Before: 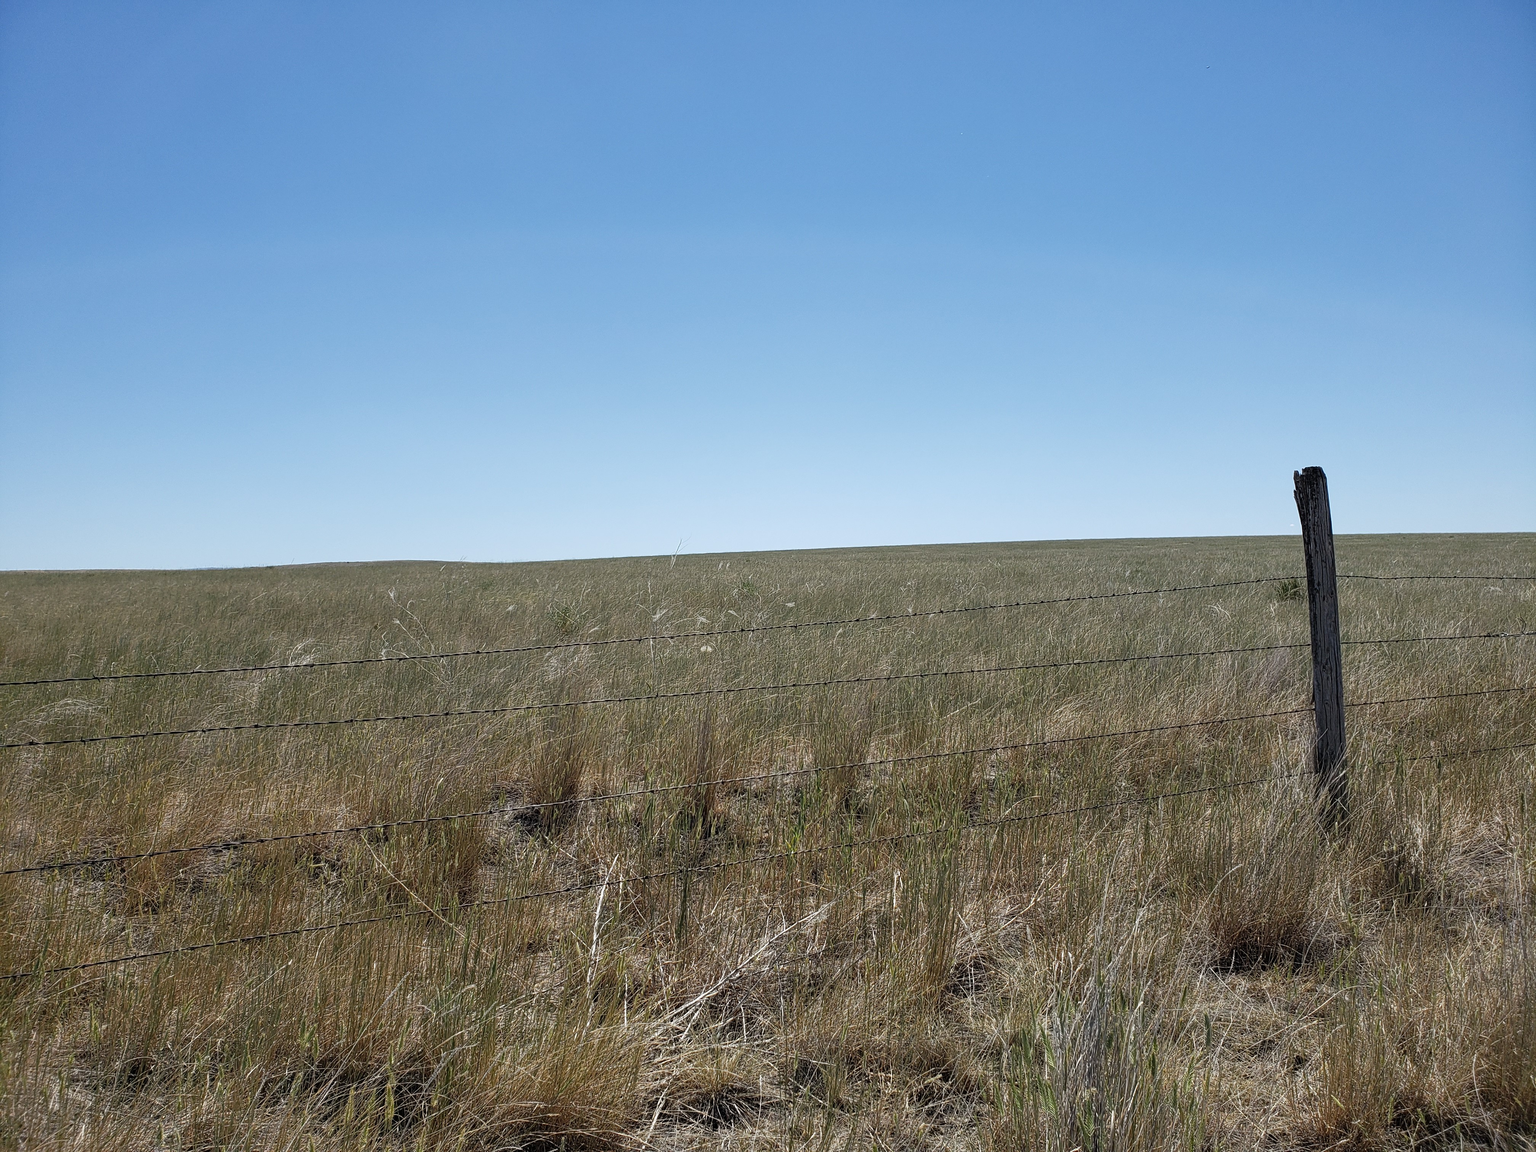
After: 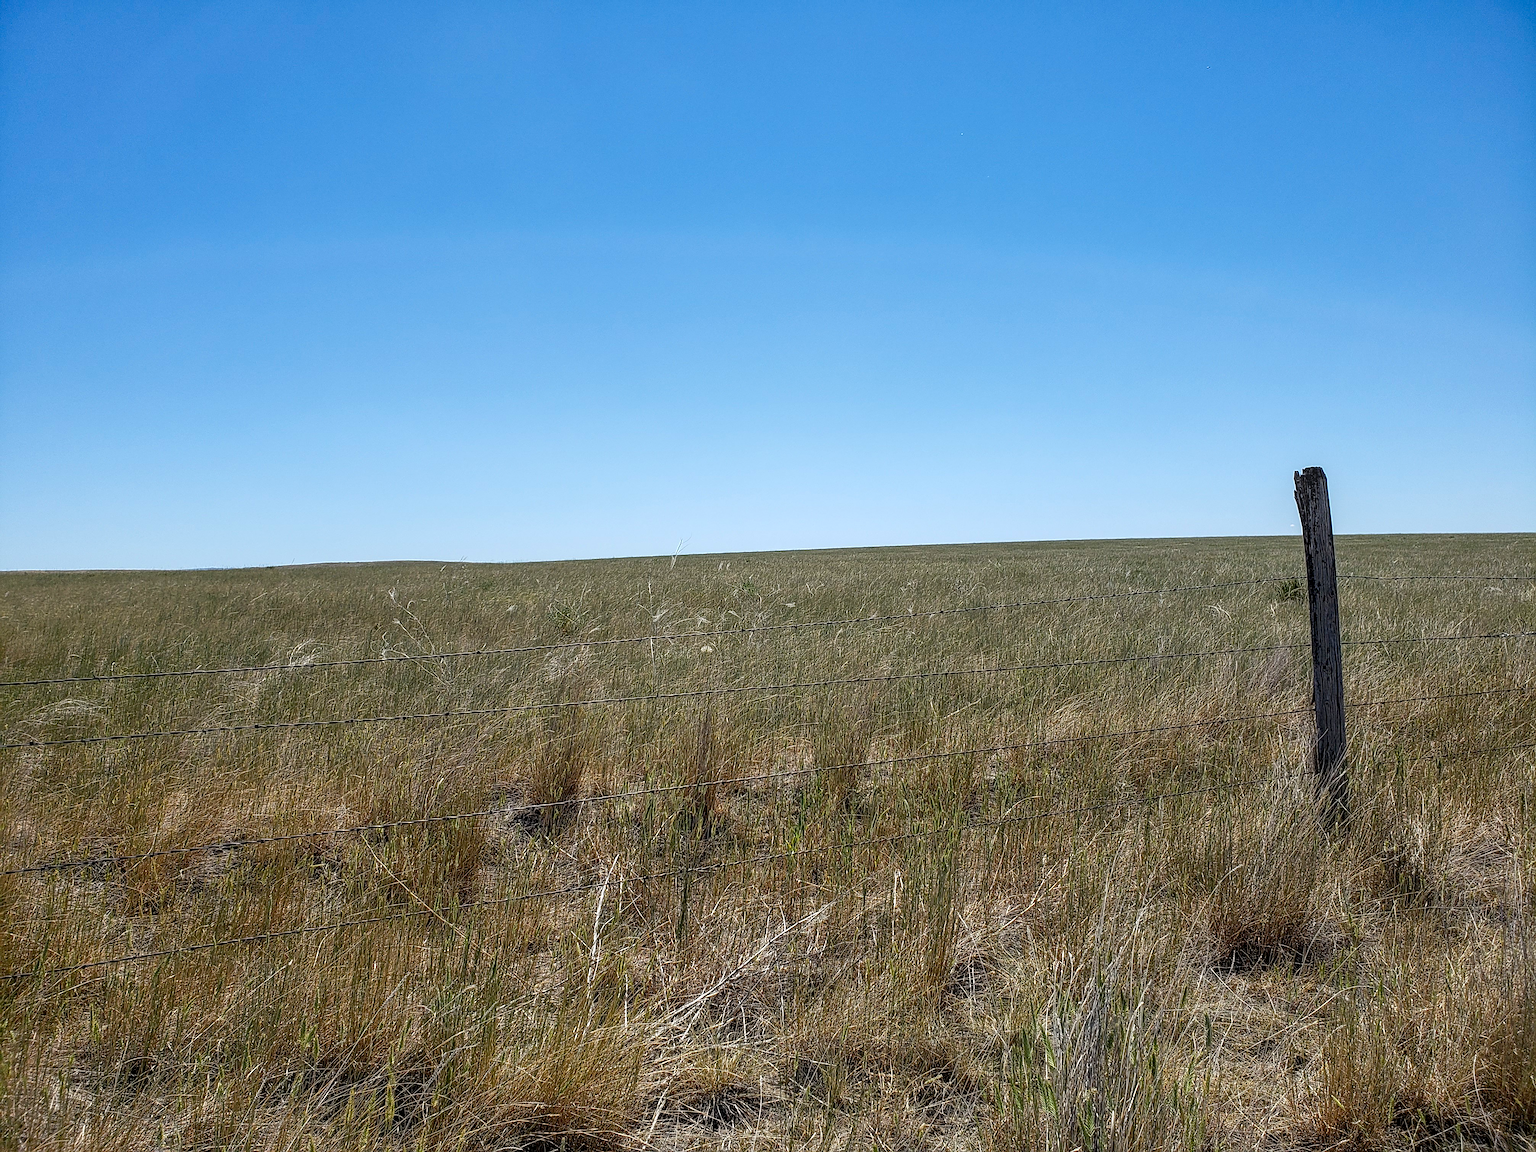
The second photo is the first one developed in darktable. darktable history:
local contrast: detail 130%
sharpen: on, module defaults
contrast brightness saturation: brightness -0.019, saturation 0.351
